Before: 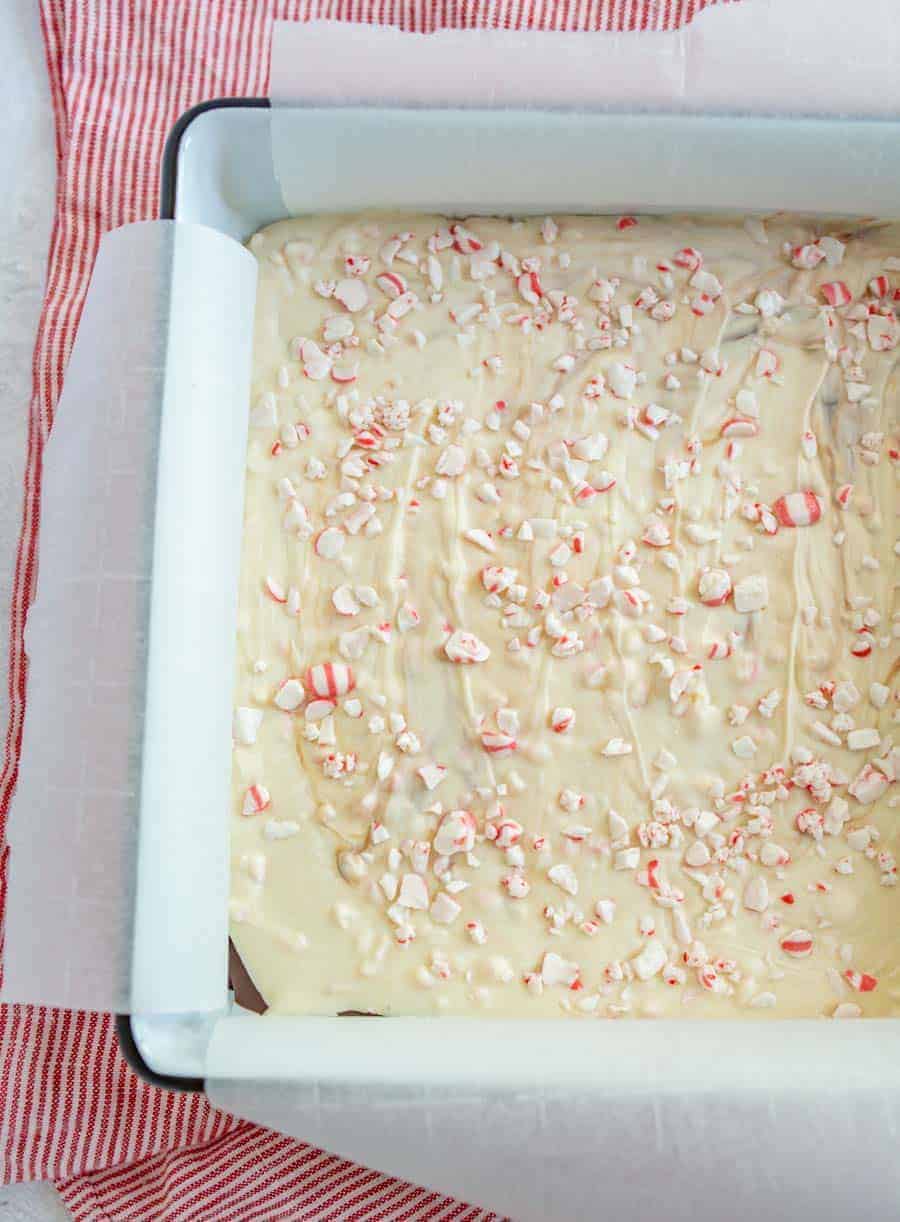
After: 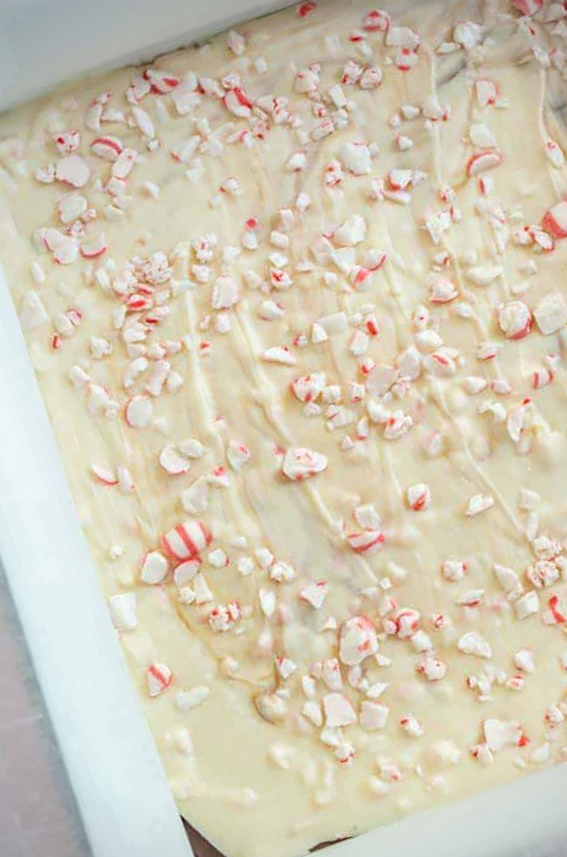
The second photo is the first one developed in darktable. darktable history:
vignetting: fall-off start 91.41%
crop and rotate: angle 20.27°, left 7.001%, right 4.199%, bottom 1.139%
